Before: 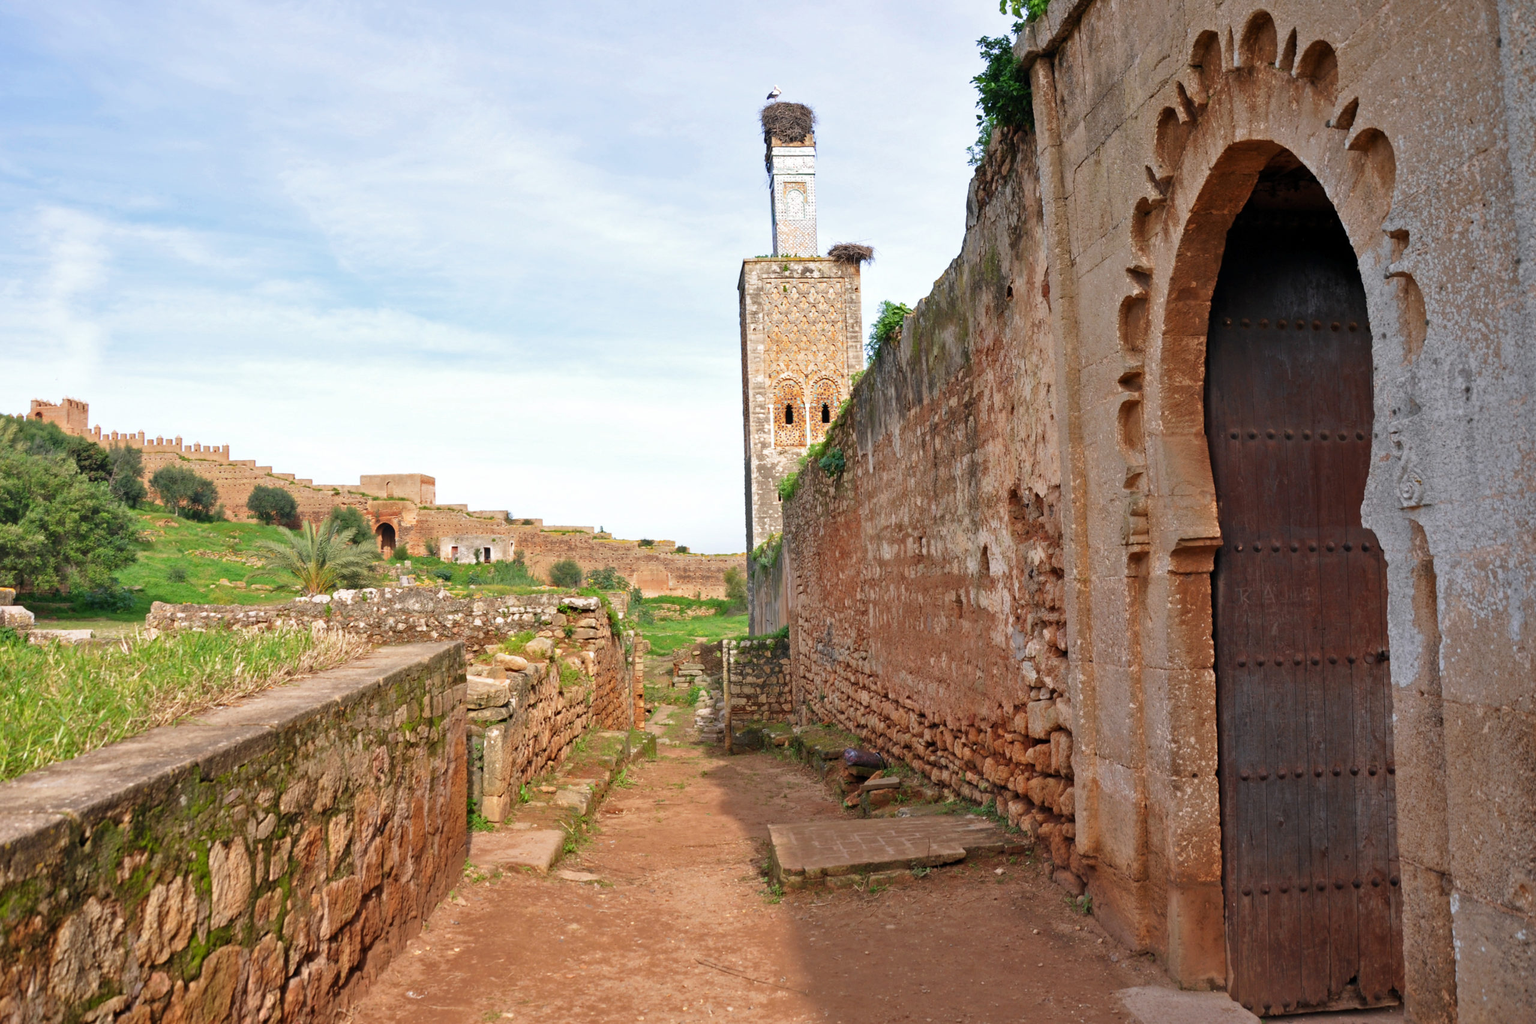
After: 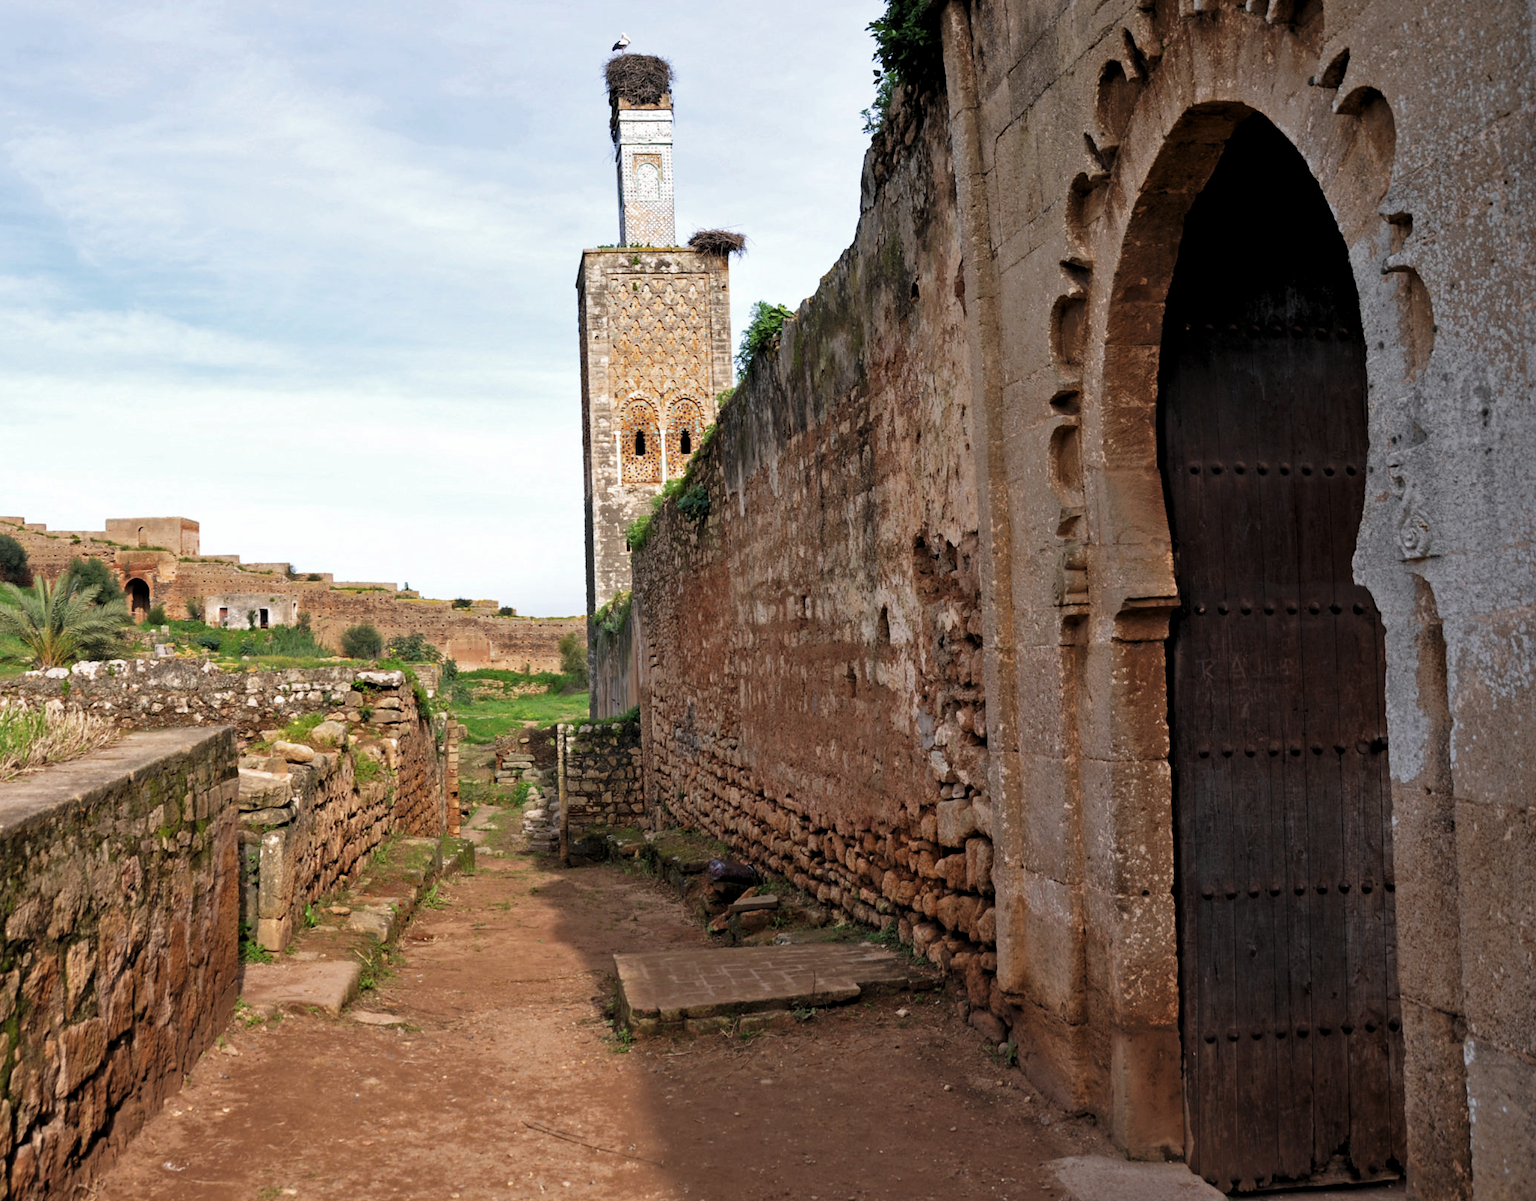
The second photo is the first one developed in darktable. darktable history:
crop and rotate: left 17.959%, top 5.771%, right 1.742%
levels: levels [0.116, 0.574, 1]
